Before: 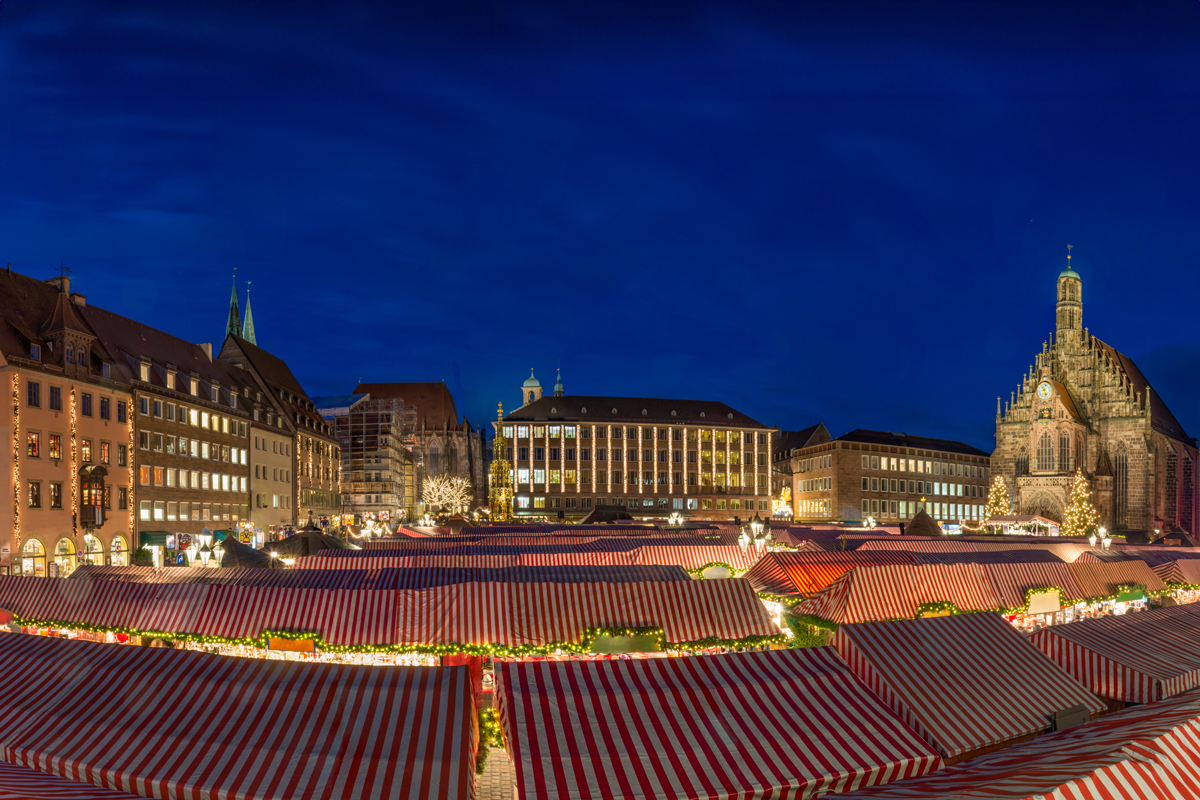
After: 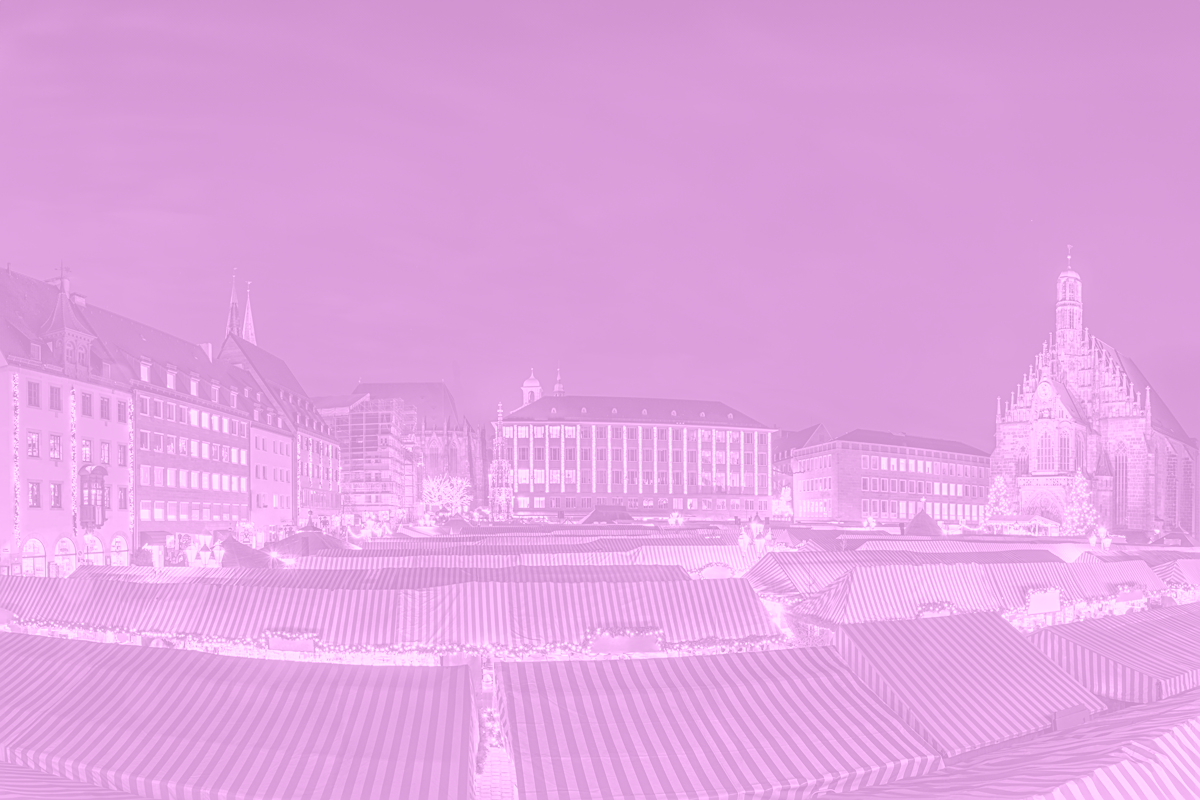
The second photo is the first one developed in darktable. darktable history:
colorize: hue 331.2°, saturation 69%, source mix 30.28%, lightness 69.02%, version 1
sharpen: on, module defaults
local contrast: mode bilateral grid, contrast 100, coarseness 100, detail 91%, midtone range 0.2
